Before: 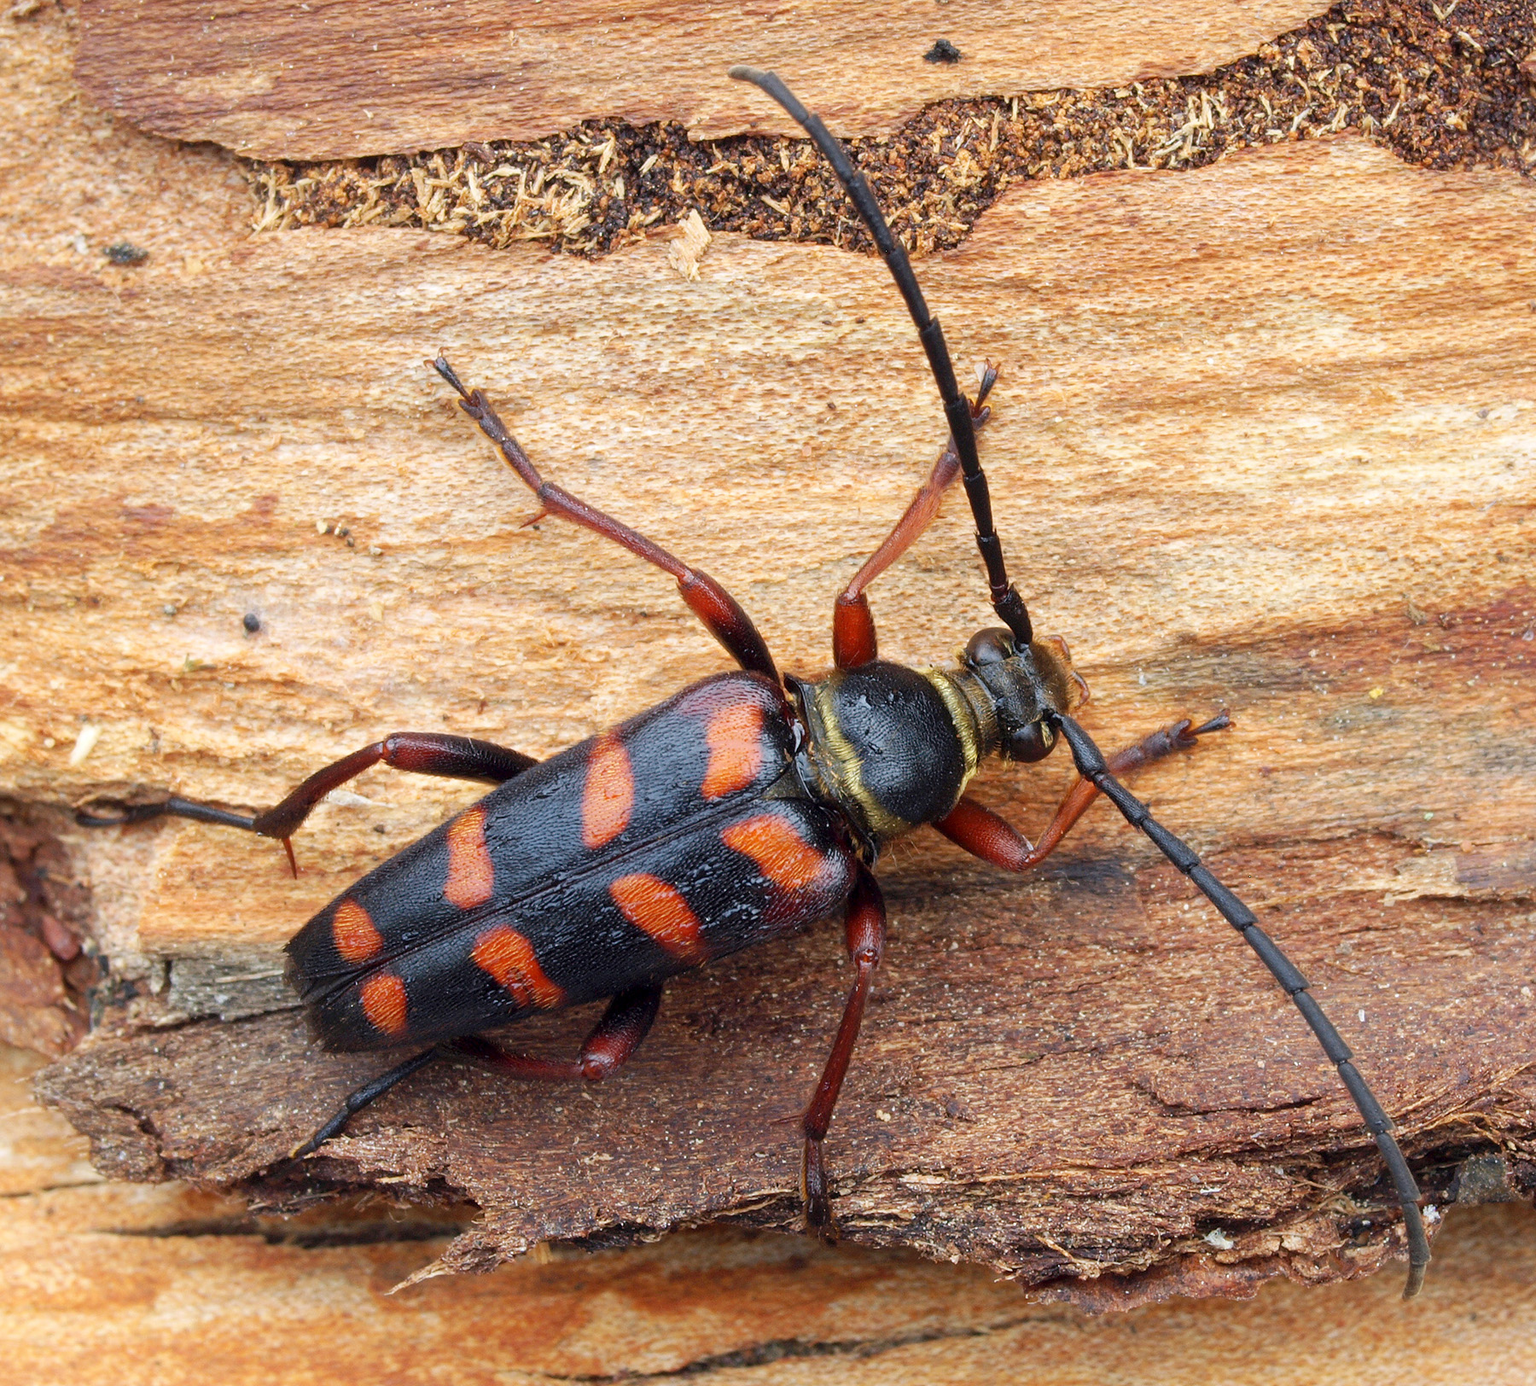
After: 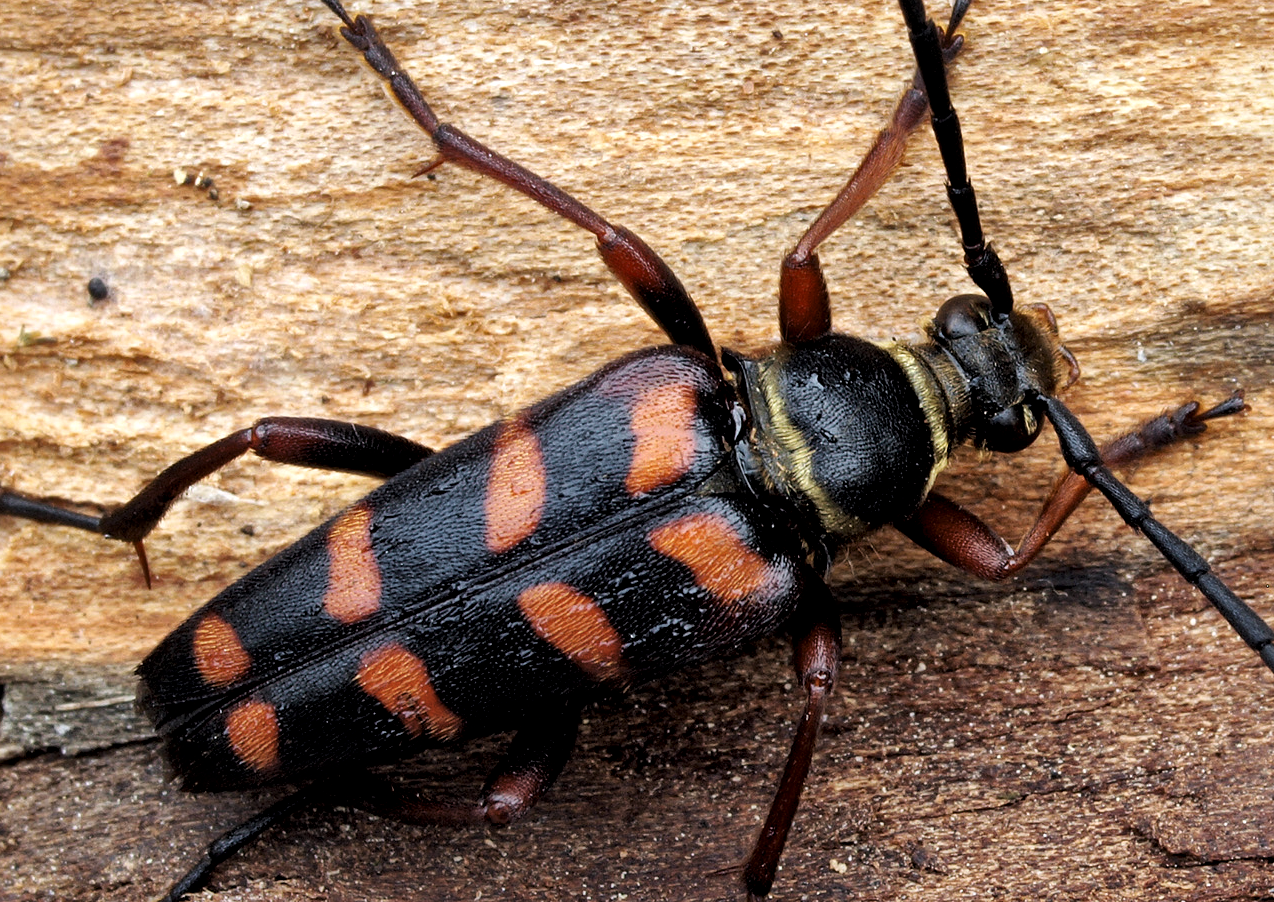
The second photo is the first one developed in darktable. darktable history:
crop: left 10.952%, top 27.204%, right 18.27%, bottom 17.202%
levels: levels [0.116, 0.574, 1]
local contrast: mode bilateral grid, contrast 25, coarseness 60, detail 151%, midtone range 0.2
